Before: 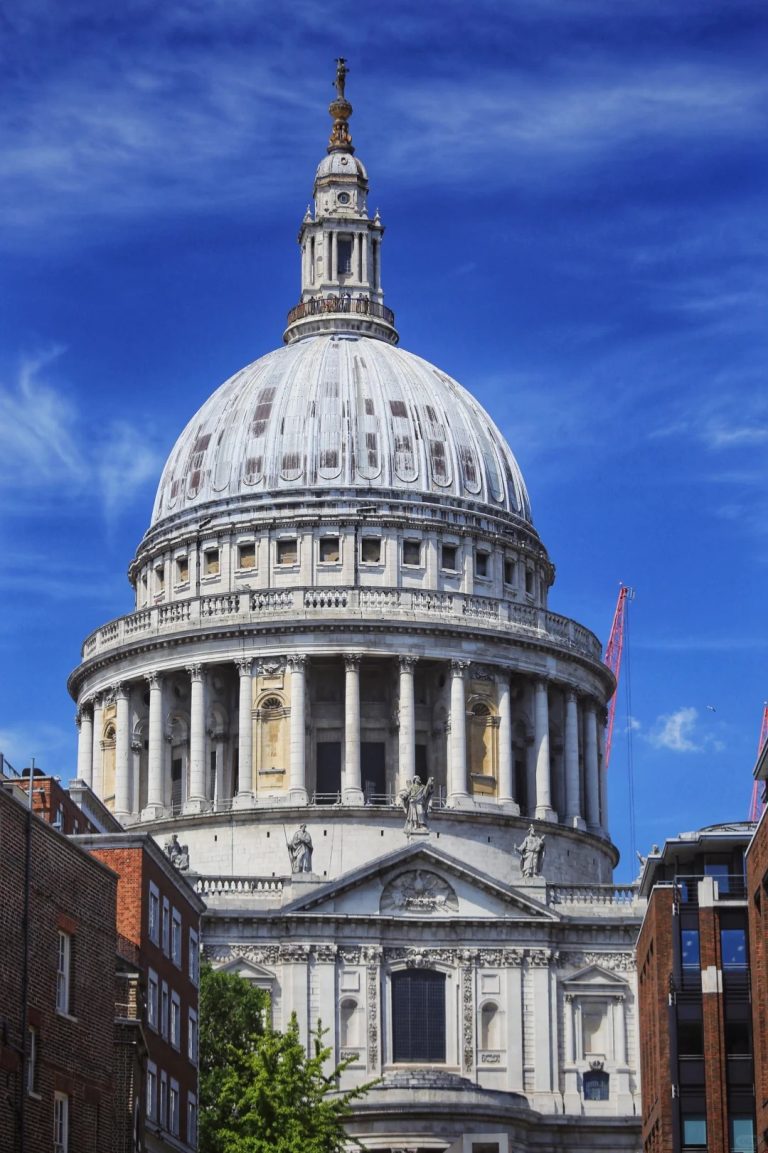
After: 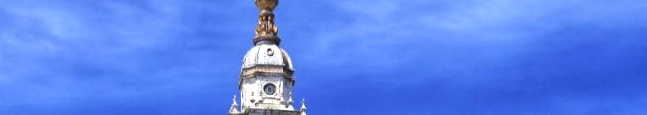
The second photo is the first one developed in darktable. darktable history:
exposure: exposure 0.95 EV, compensate highlight preservation false
crop and rotate: left 9.644%, top 9.491%, right 6.021%, bottom 80.509%
